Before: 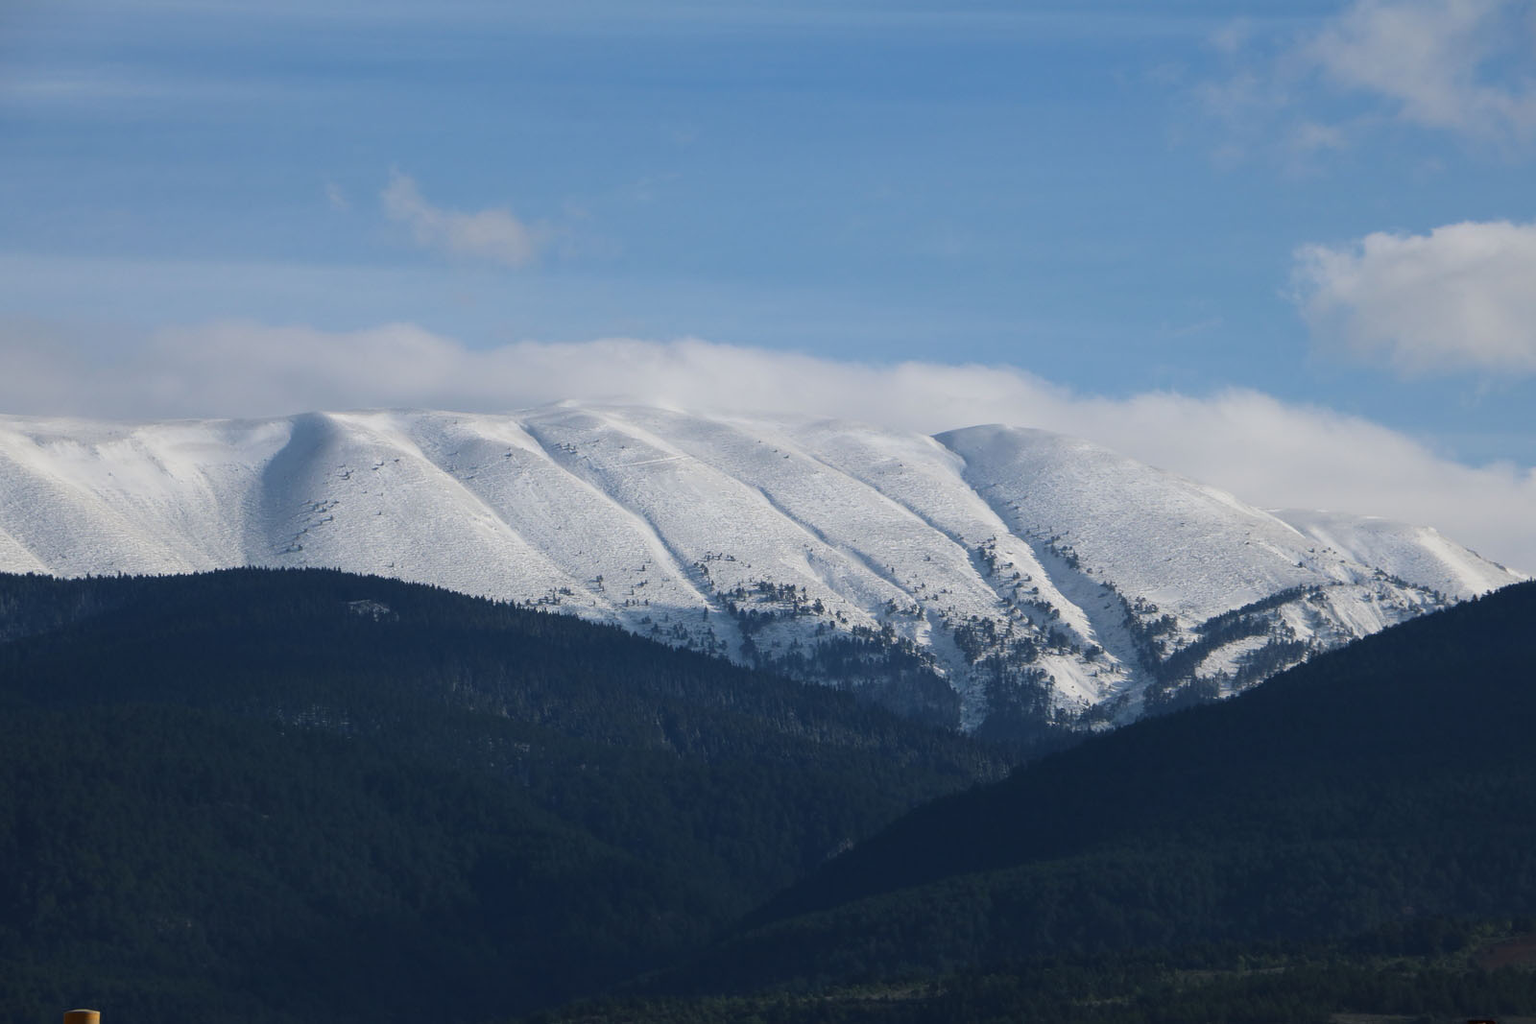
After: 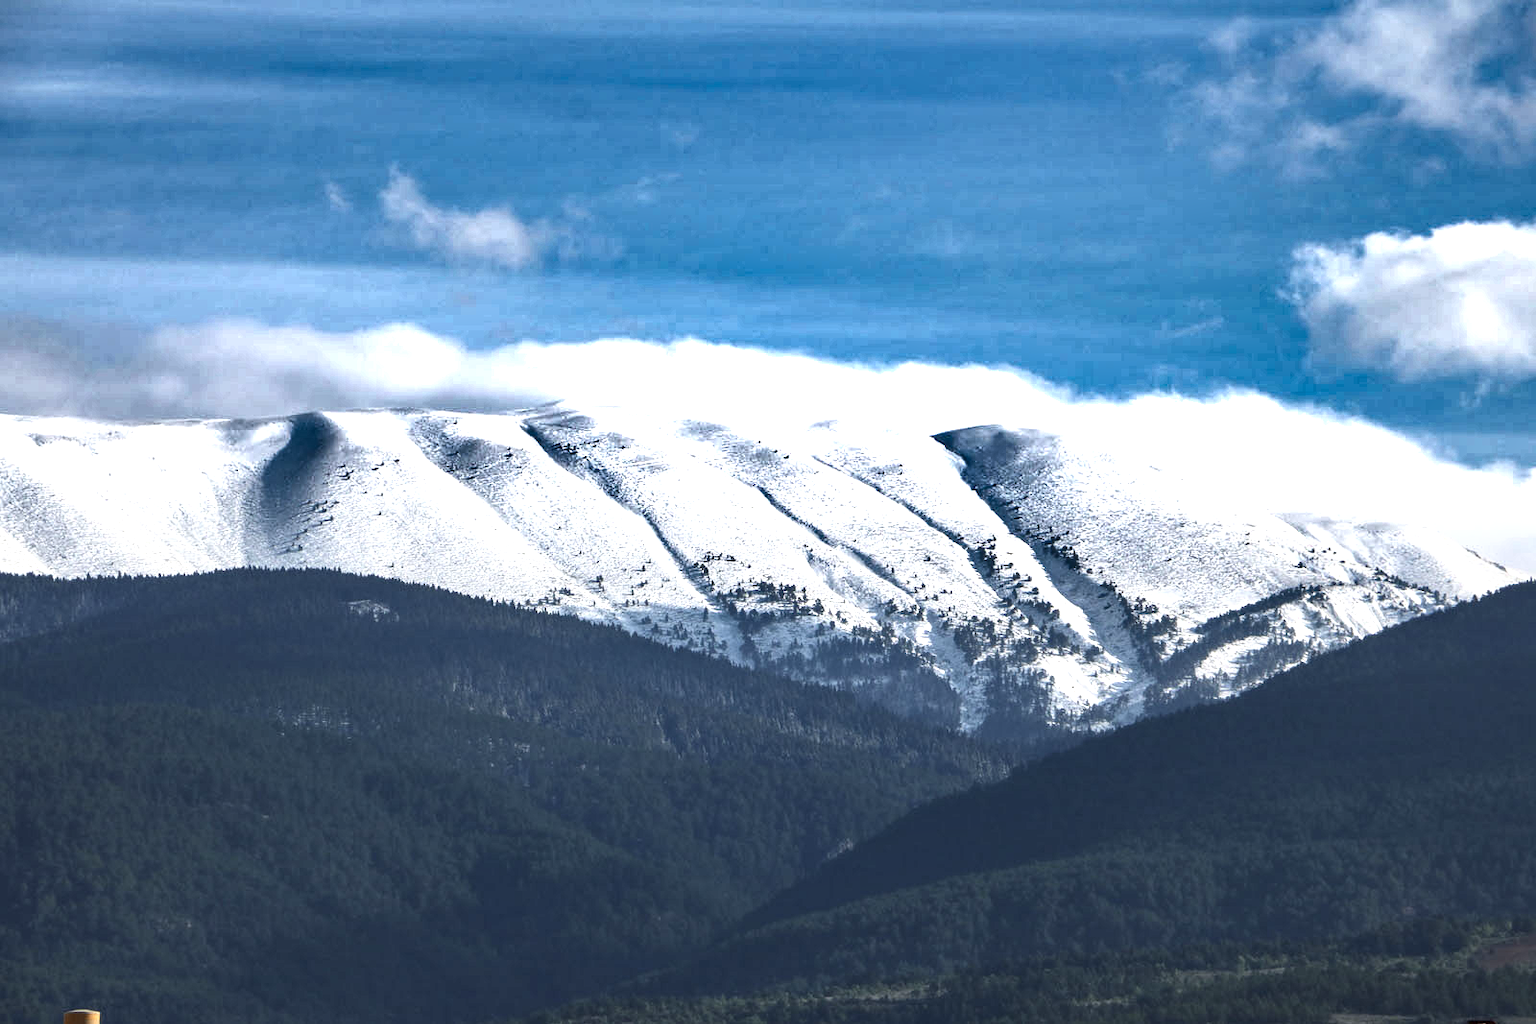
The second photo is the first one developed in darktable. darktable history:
exposure: black level correction 0, exposure 1.2 EV, compensate exposure bias true, compensate highlight preservation false
shadows and highlights: shadows 24.5, highlights -78.15, soften with gaussian
local contrast: detail 130%
contrast brightness saturation: contrast 0.11, saturation -0.17
